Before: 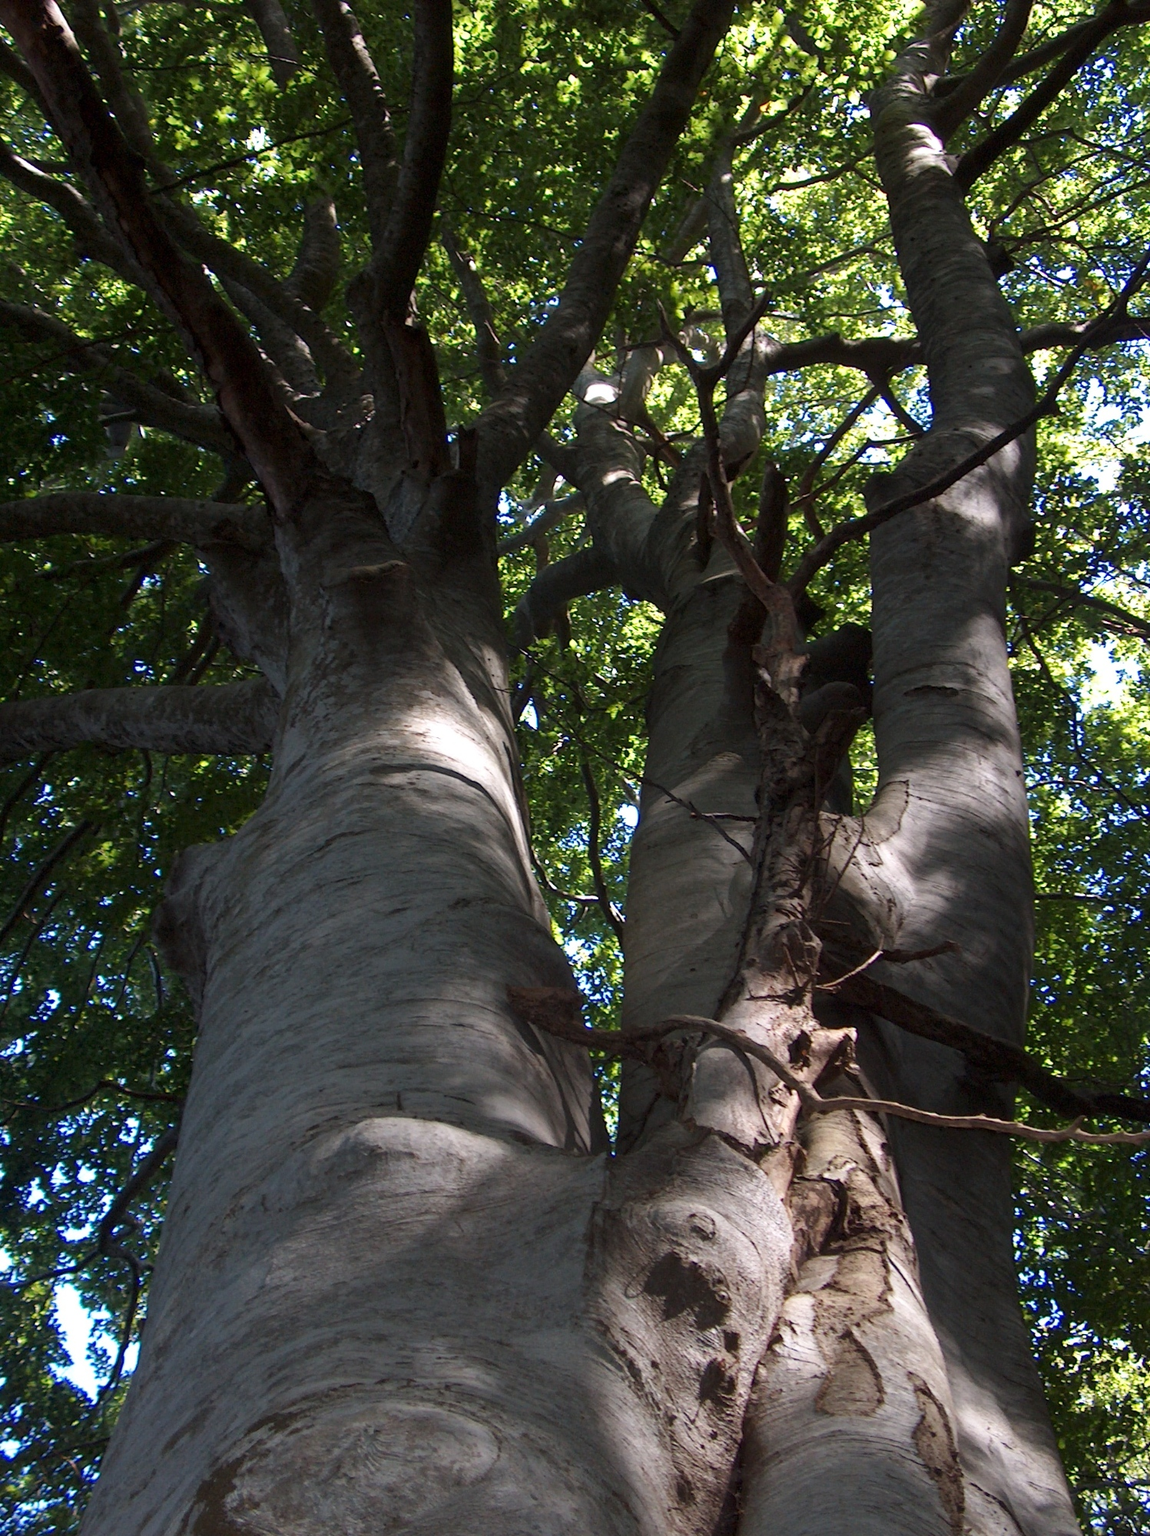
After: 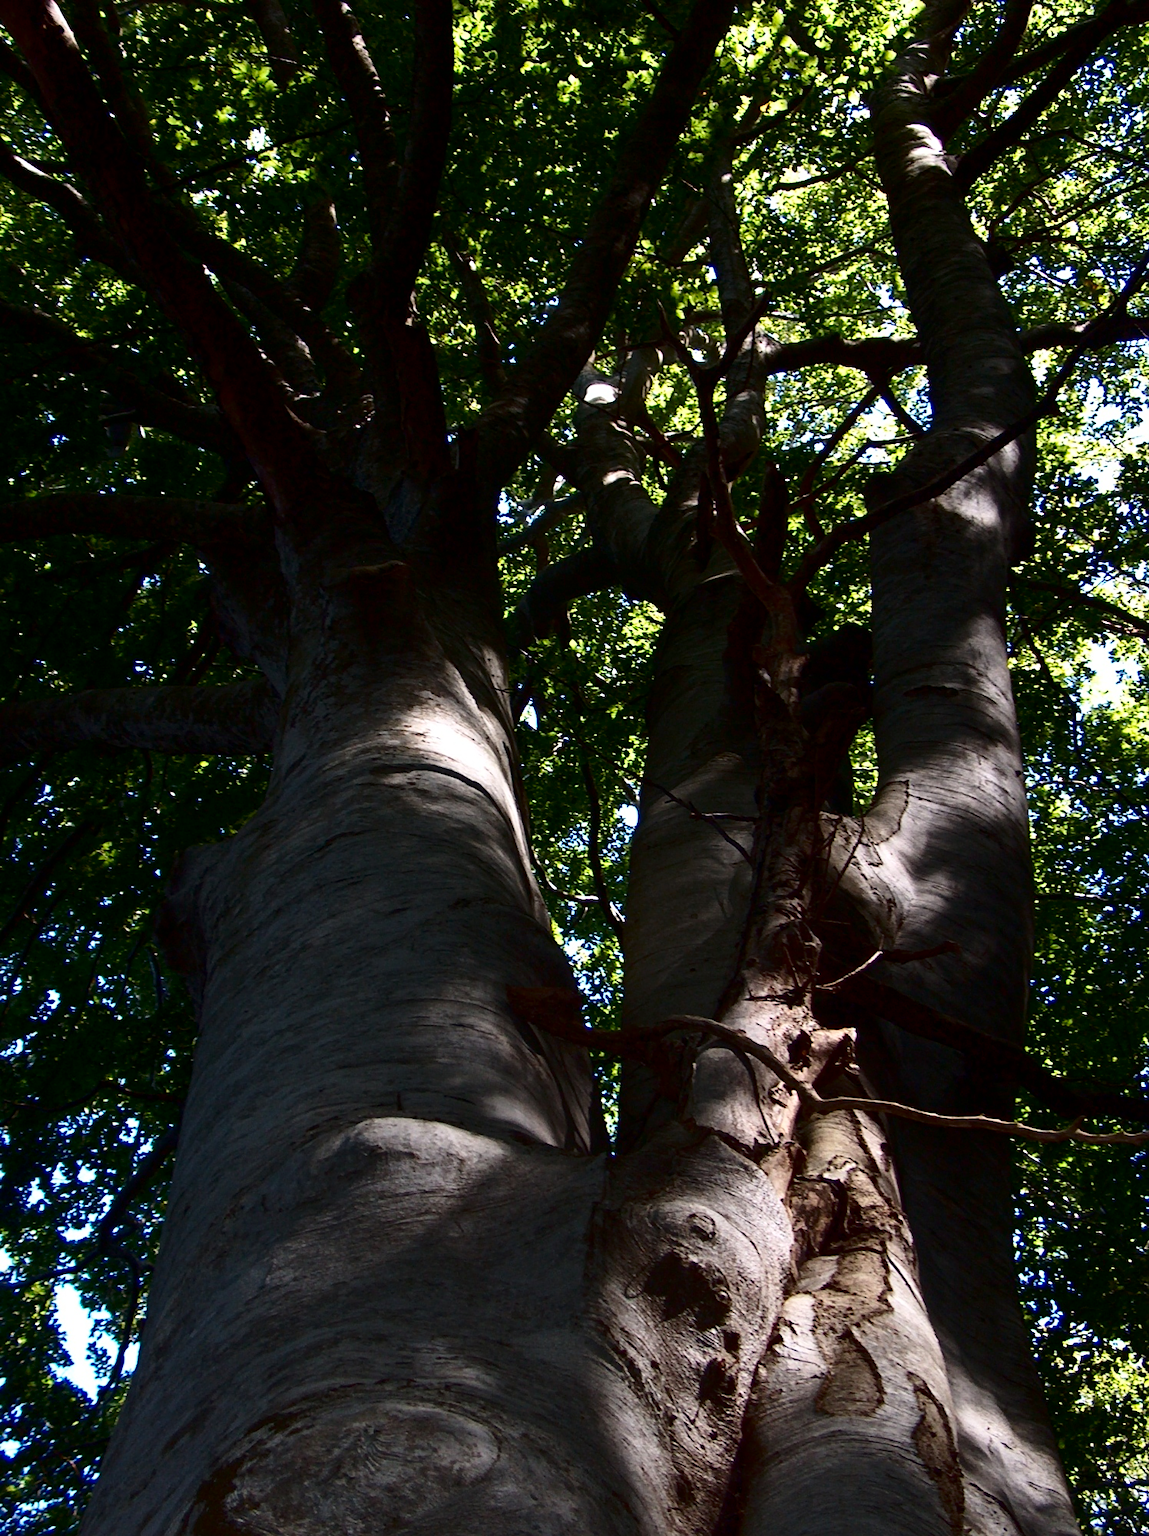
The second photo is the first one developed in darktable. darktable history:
contrast brightness saturation: contrast 0.24, brightness -0.24, saturation 0.14
sharpen: amount 0.2
